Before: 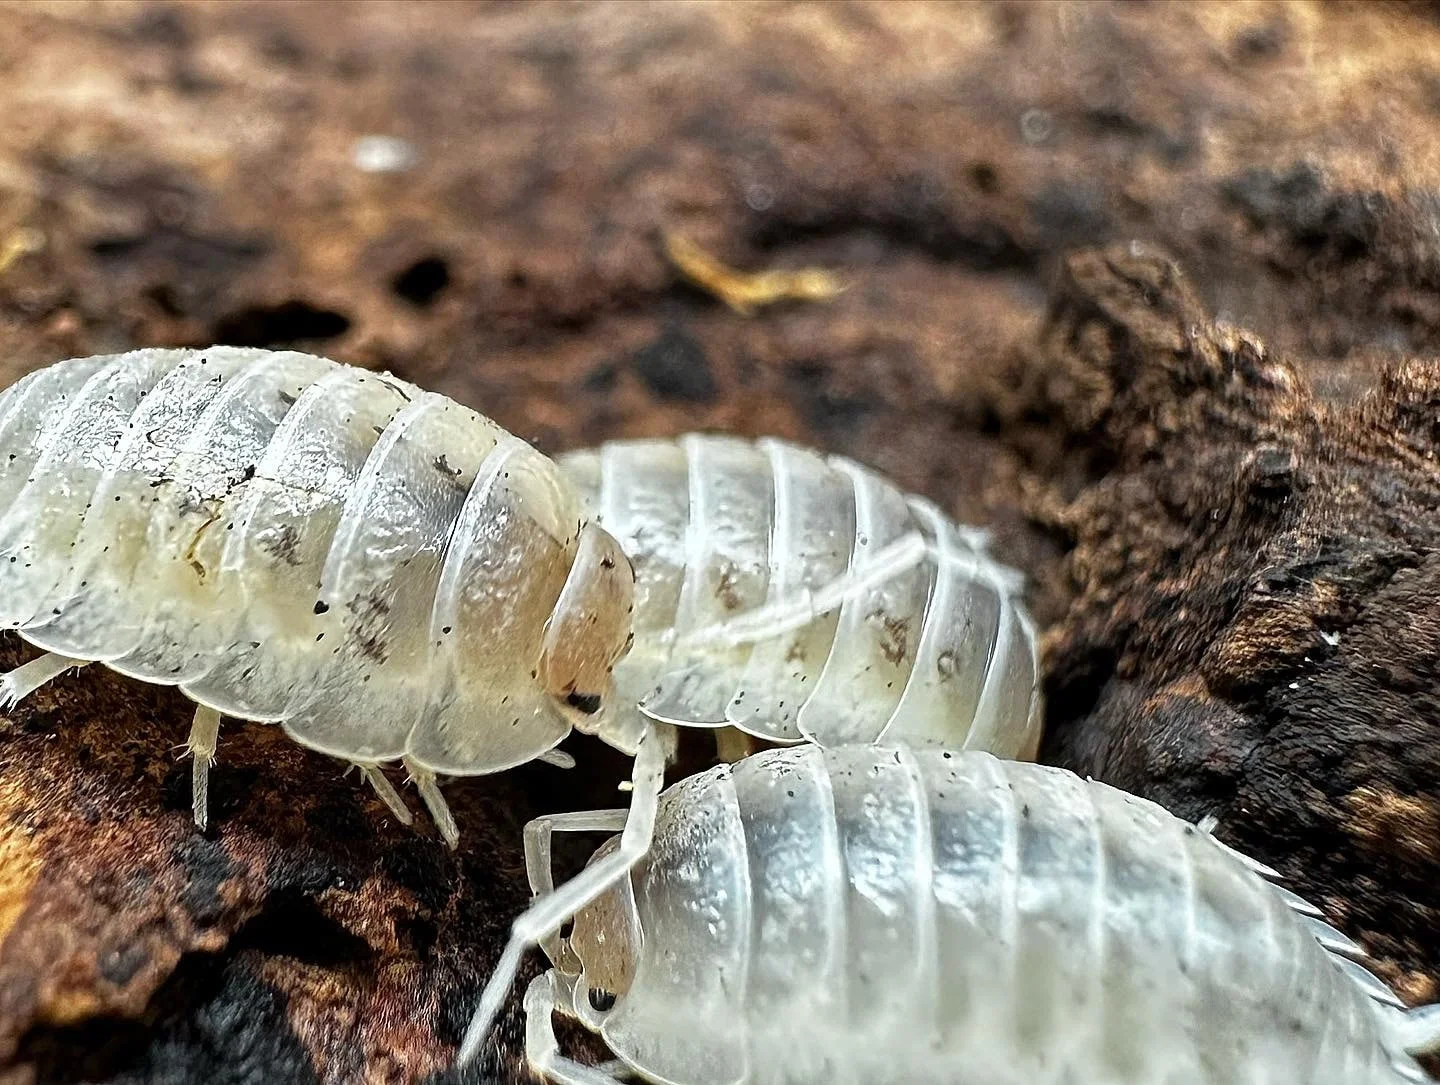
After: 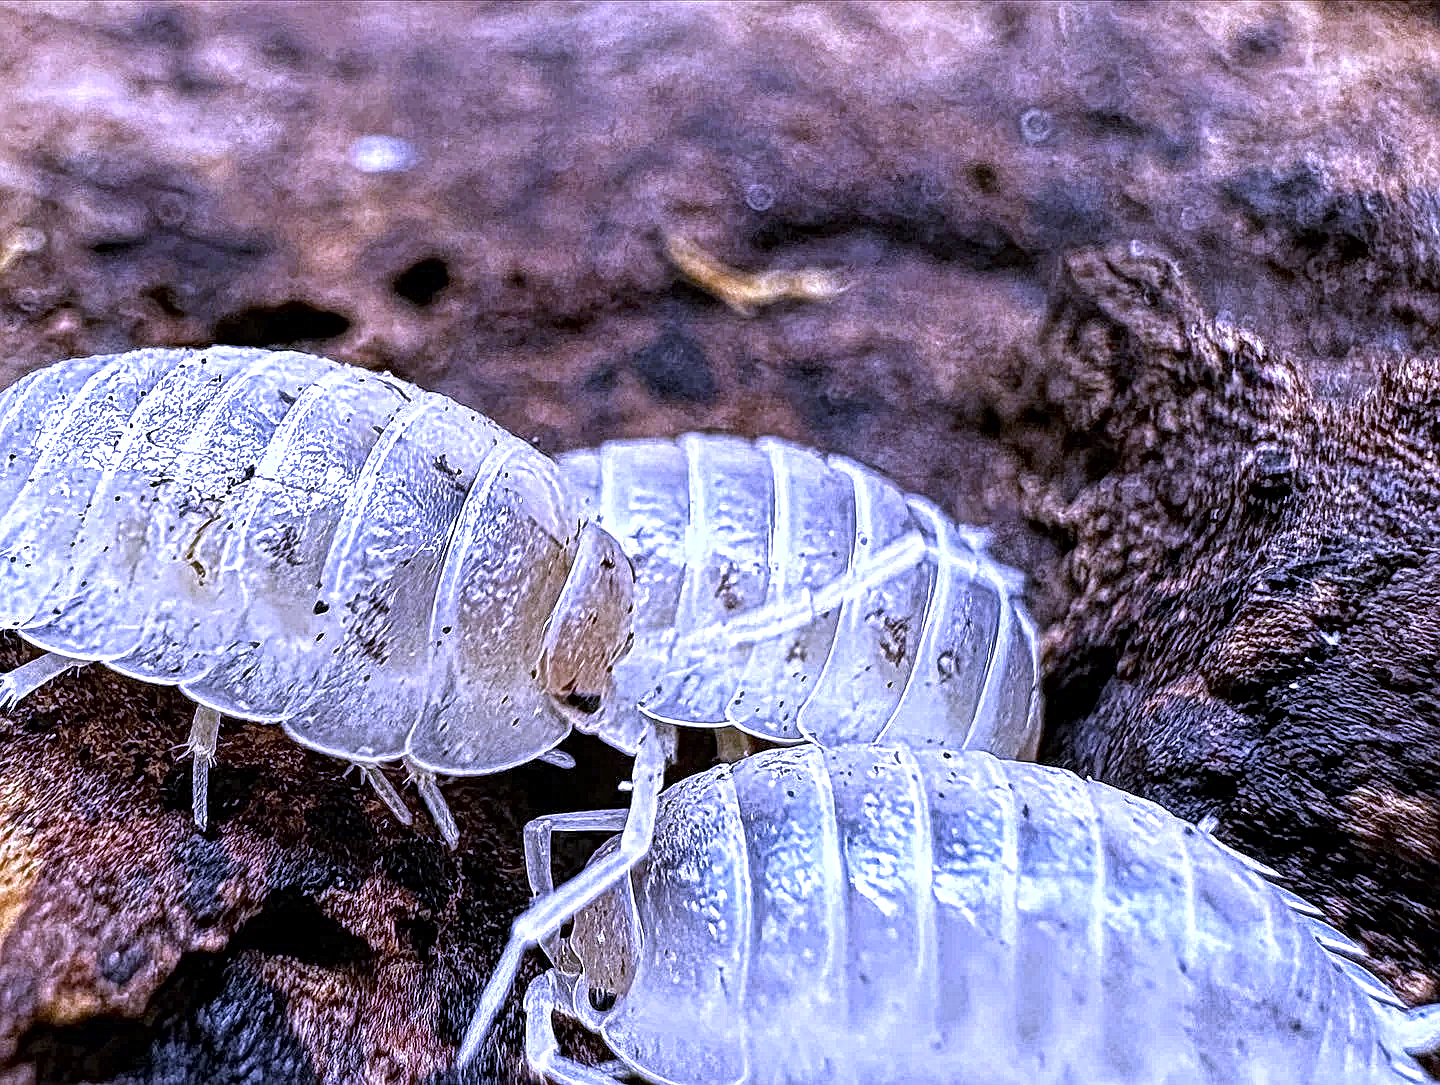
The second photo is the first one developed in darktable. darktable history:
local contrast: mode bilateral grid, contrast 20, coarseness 3, detail 300%, midtone range 0.2
white balance: red 0.98, blue 1.61
